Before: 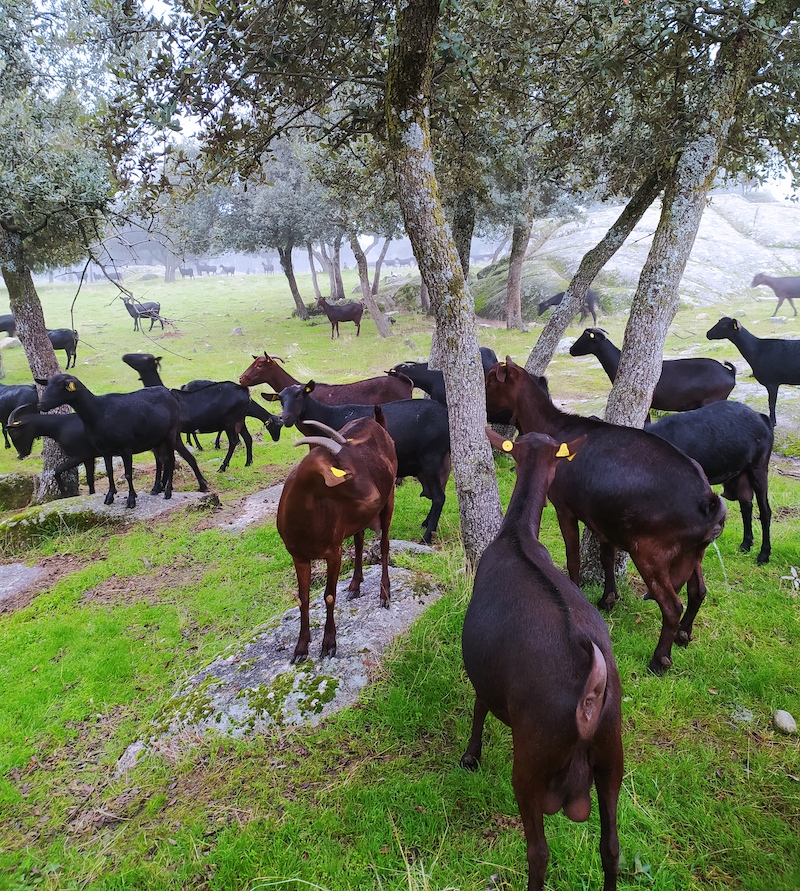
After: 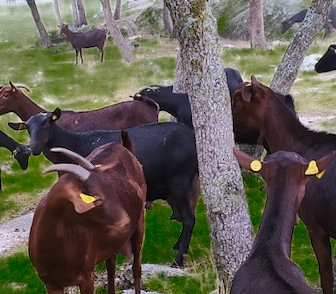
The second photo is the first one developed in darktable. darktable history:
crop: left 31.751%, top 32.172%, right 27.8%, bottom 35.83%
color zones: curves: ch0 [(0.25, 0.5) (0.347, 0.092) (0.75, 0.5)]; ch1 [(0.25, 0.5) (0.33, 0.51) (0.75, 0.5)]
rotate and perspective: rotation -2.22°, lens shift (horizontal) -0.022, automatic cropping off
